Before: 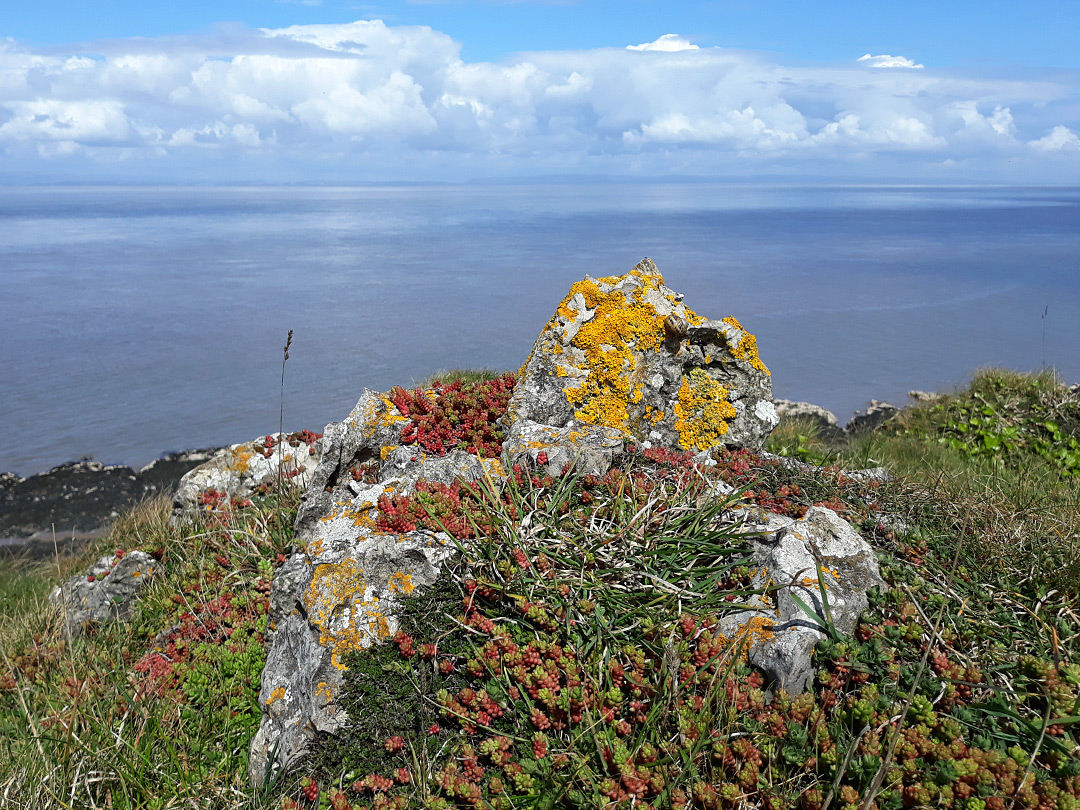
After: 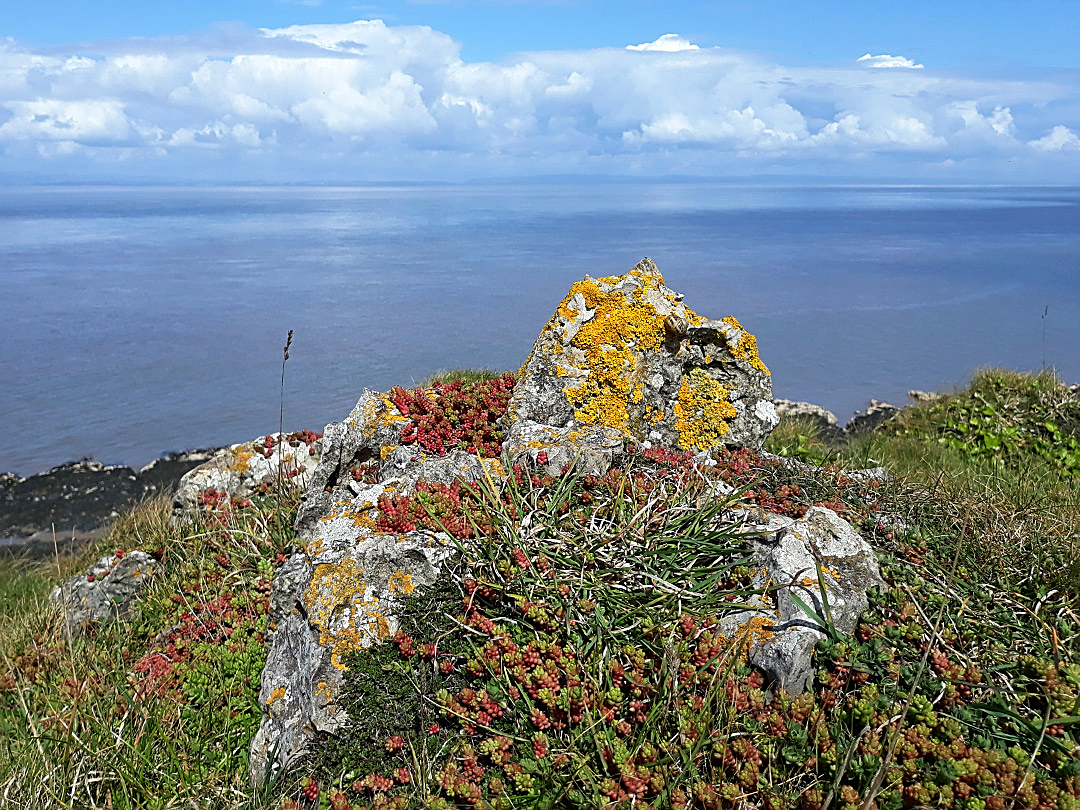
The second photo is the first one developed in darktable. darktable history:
velvia: on, module defaults
sharpen: amount 0.498
